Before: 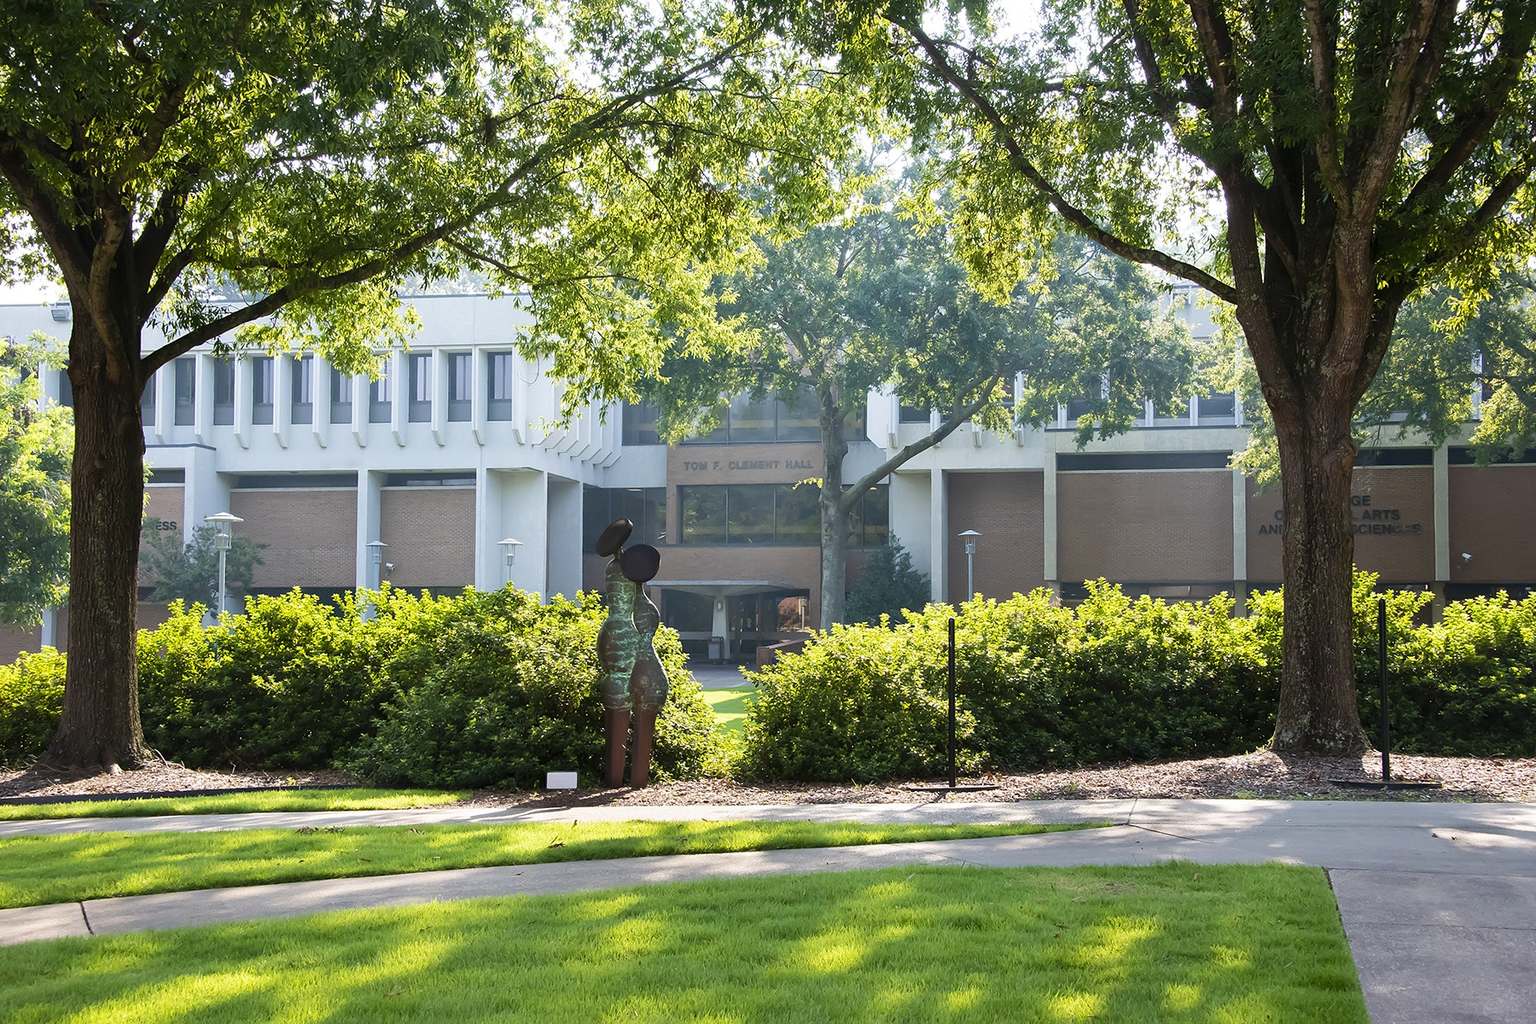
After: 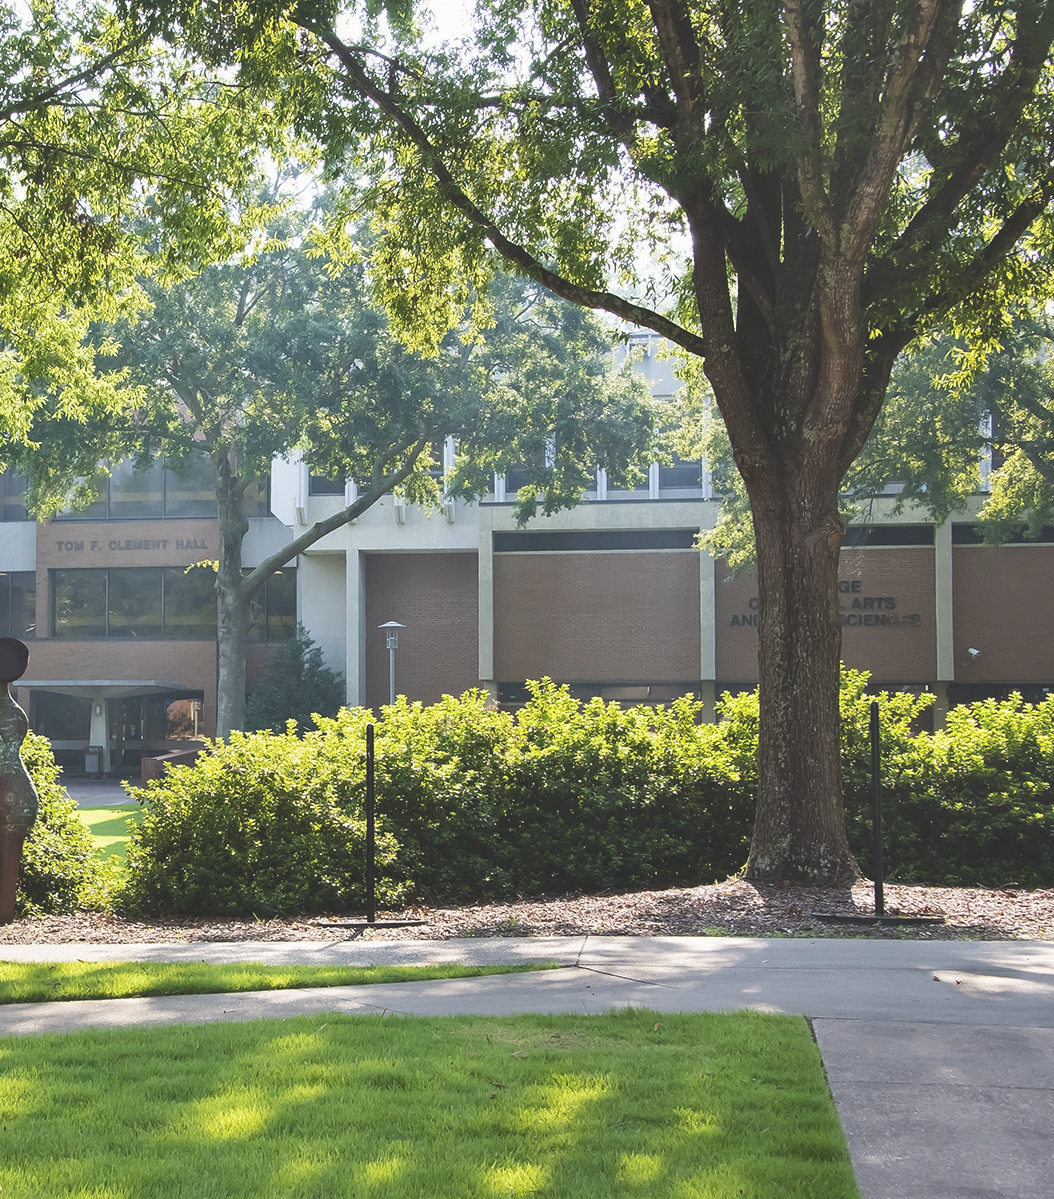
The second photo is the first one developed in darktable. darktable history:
exposure: black level correction -0.023, exposure -0.039 EV, compensate highlight preservation false
crop: left 41.402%
shadows and highlights: shadows 75, highlights -25, soften with gaussian
